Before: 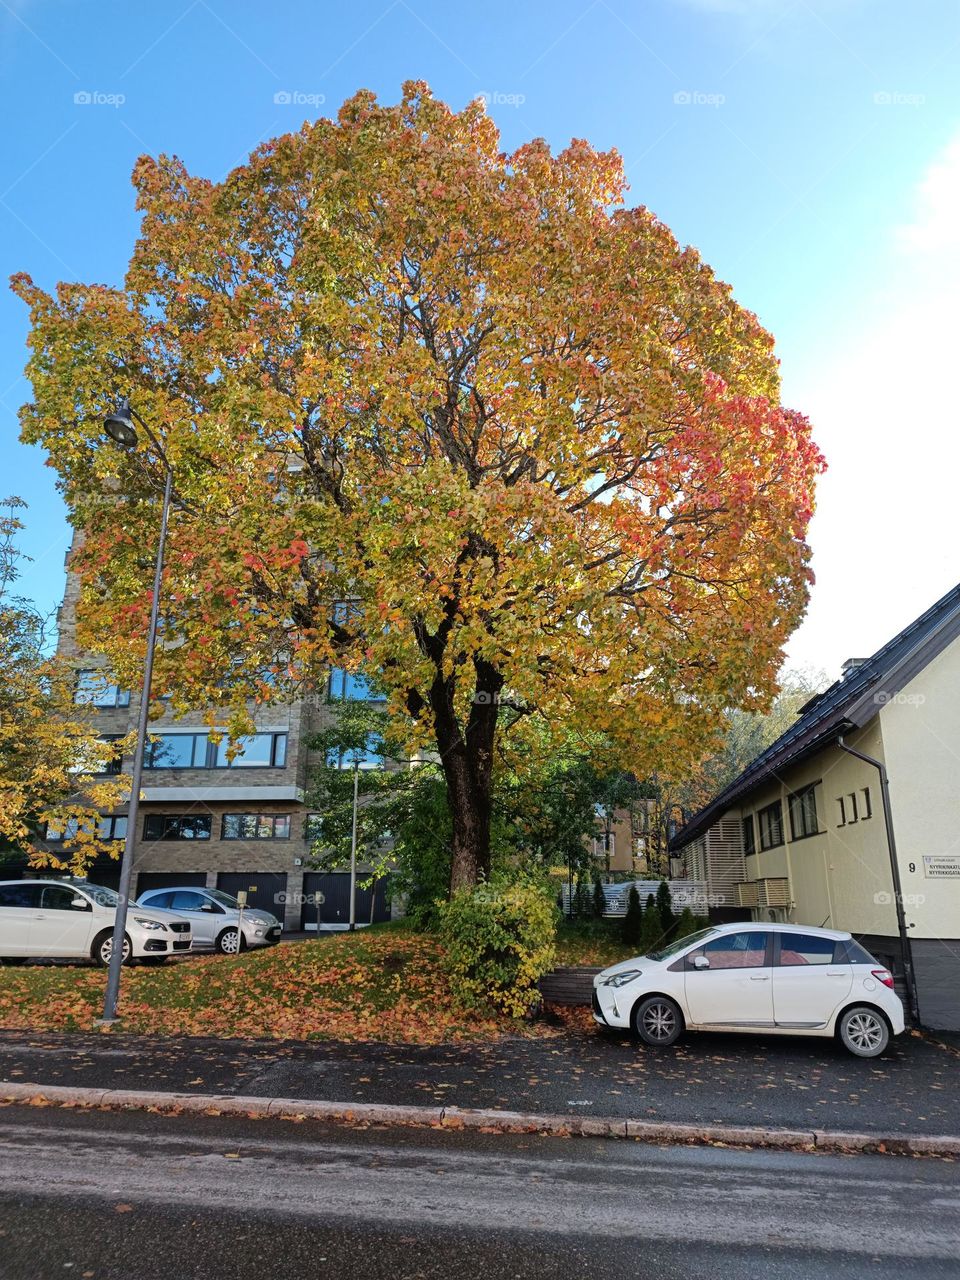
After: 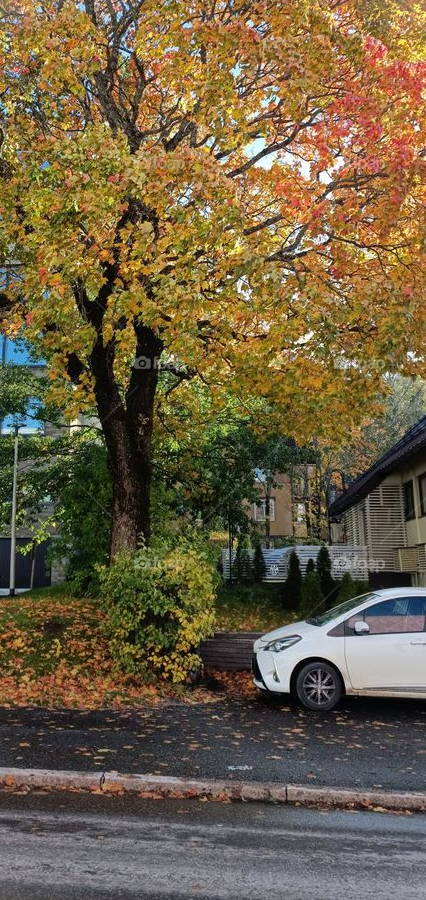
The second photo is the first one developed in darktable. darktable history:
exposure: exposure 0 EV, compensate highlight preservation false
bloom: size 9%, threshold 100%, strength 7%
vignetting: fall-off start 100%, brightness 0.3, saturation 0
crop: left 35.432%, top 26.233%, right 20.145%, bottom 3.432%
